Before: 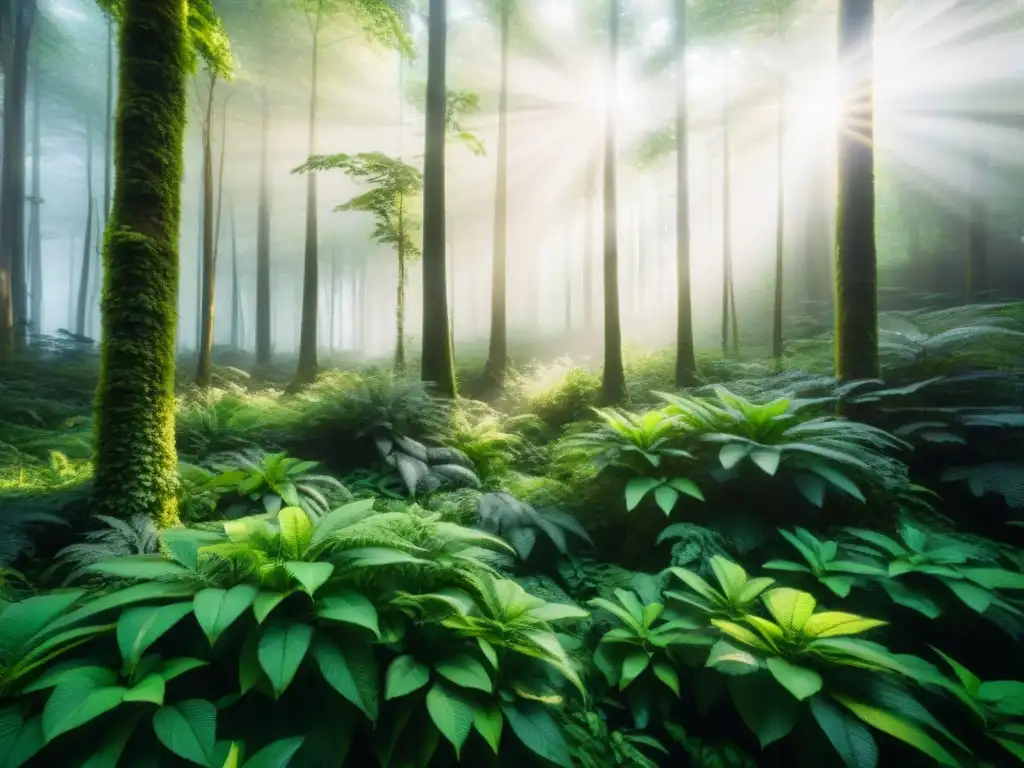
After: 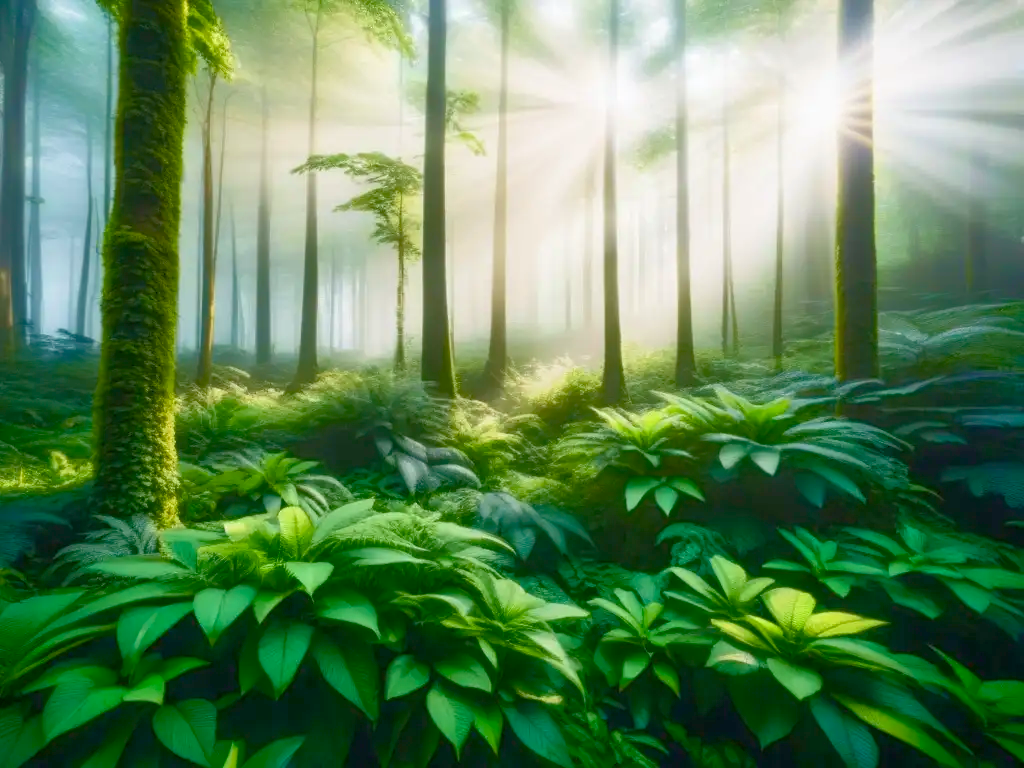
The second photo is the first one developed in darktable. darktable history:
rgb curve: curves: ch0 [(0, 0) (0.072, 0.166) (0.217, 0.293) (0.414, 0.42) (1, 1)], compensate middle gray true, preserve colors basic power
exposure: black level correction 0, compensate exposure bias true, compensate highlight preservation false
velvia: on, module defaults
color balance rgb: perceptual saturation grading › global saturation 20%, perceptual saturation grading › highlights -25%, perceptual saturation grading › shadows 50%
